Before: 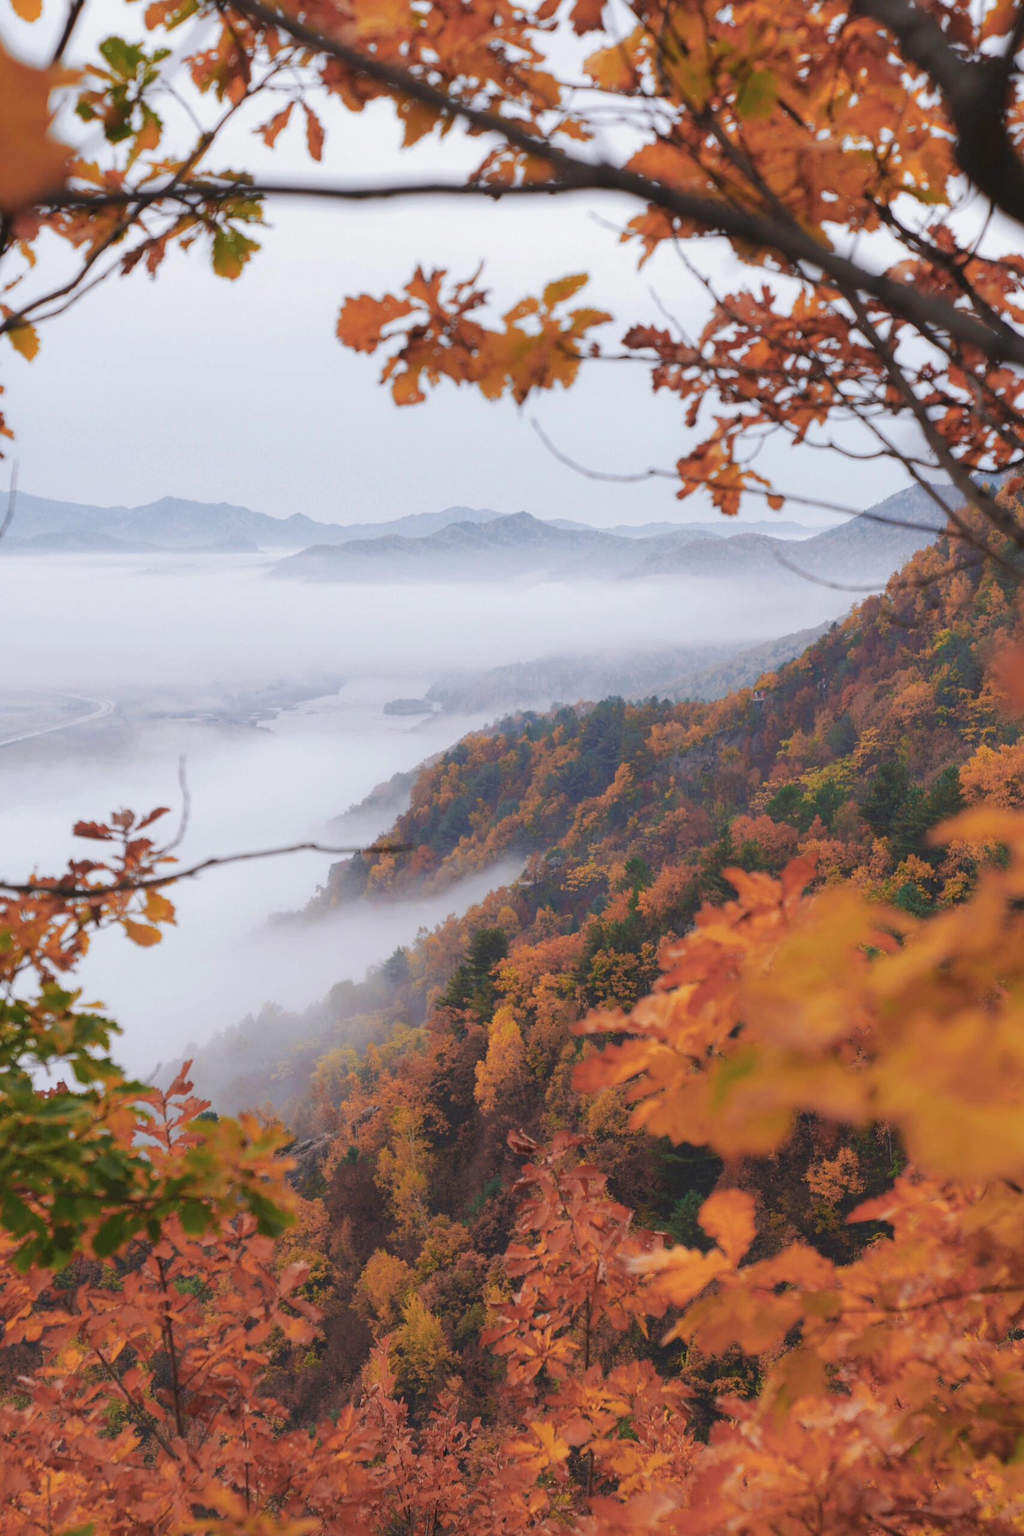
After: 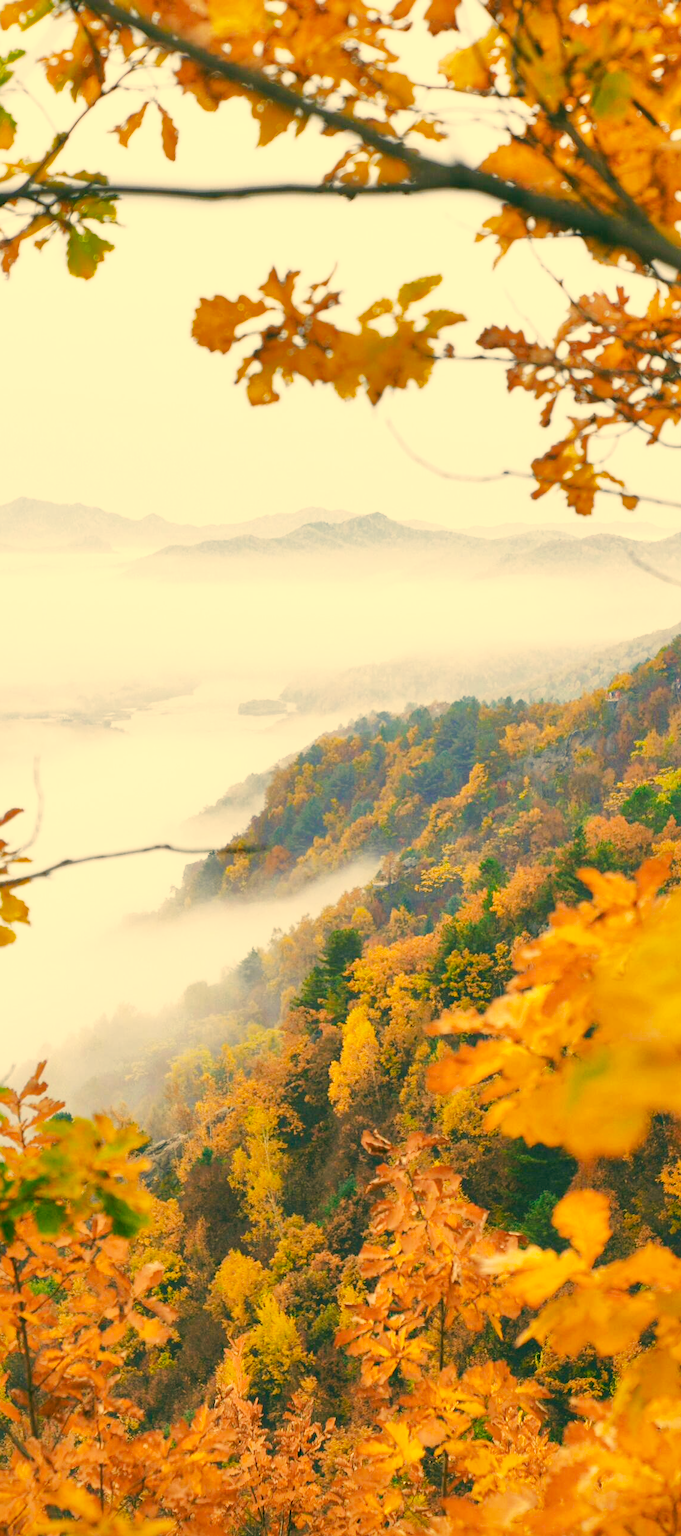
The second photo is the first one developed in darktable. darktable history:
color correction: highlights a* 5.63, highlights b* 33.57, shadows a* -25.08, shadows b* 3.84
crop and rotate: left 14.315%, right 19.04%
shadows and highlights: on, module defaults
base curve: curves: ch0 [(0, 0.003) (0.001, 0.002) (0.006, 0.004) (0.02, 0.022) (0.048, 0.086) (0.094, 0.234) (0.162, 0.431) (0.258, 0.629) (0.385, 0.8) (0.548, 0.918) (0.751, 0.988) (1, 1)], preserve colors none
